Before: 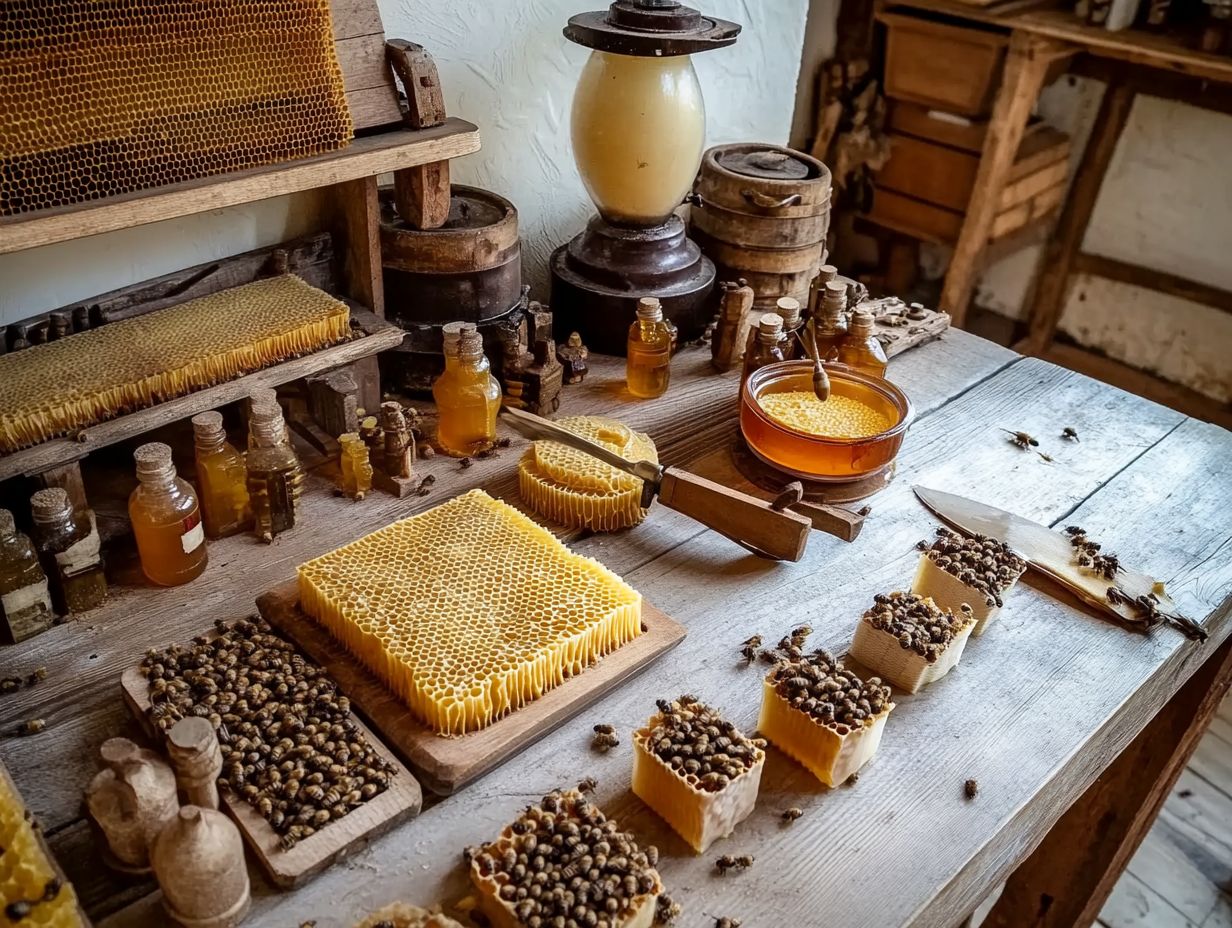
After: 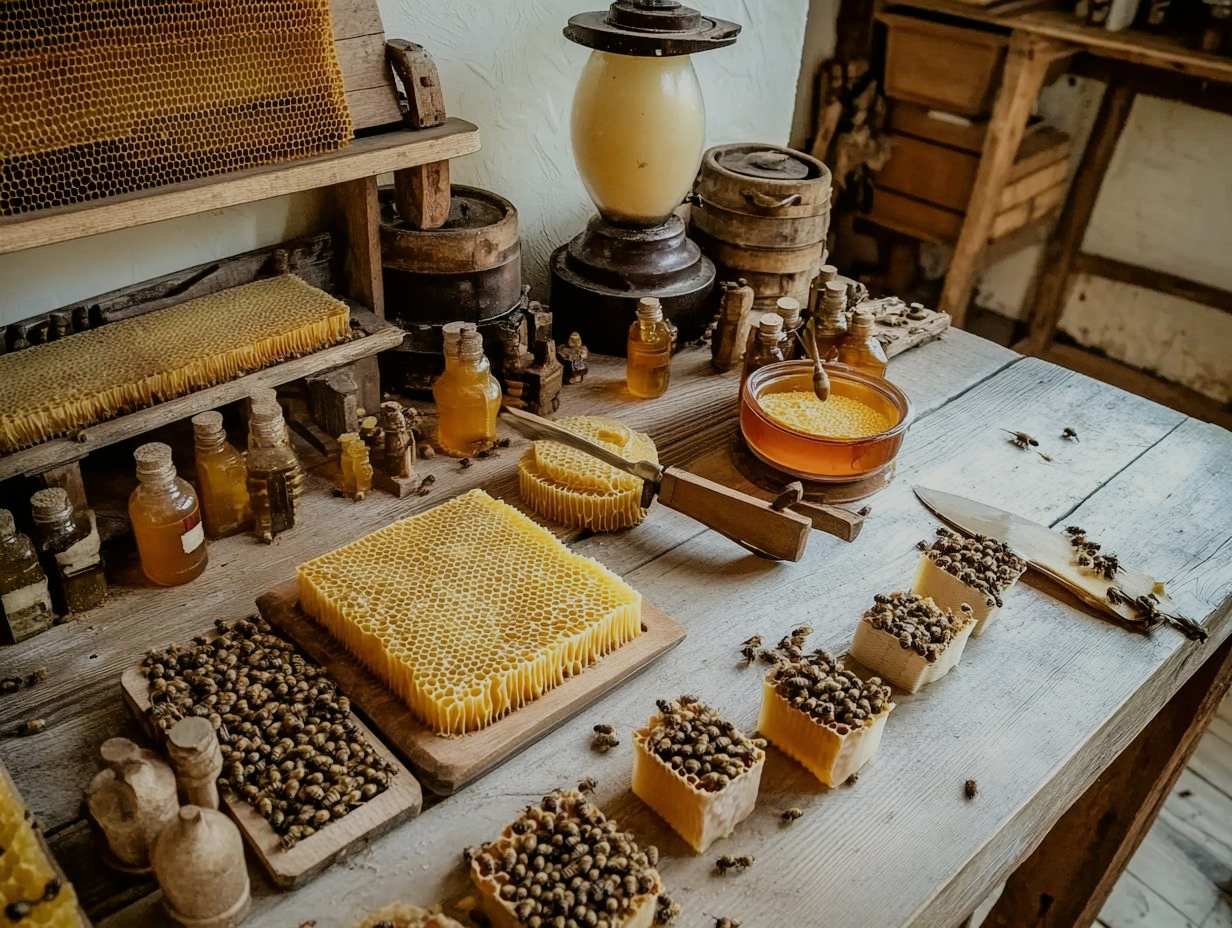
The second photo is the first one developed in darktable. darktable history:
filmic rgb: black relative exposure -7.65 EV, white relative exposure 4.56 EV, hardness 3.61
color balance: mode lift, gamma, gain (sRGB), lift [1.04, 1, 1, 0.97], gamma [1.01, 1, 1, 0.97], gain [0.96, 1, 1, 0.97]
